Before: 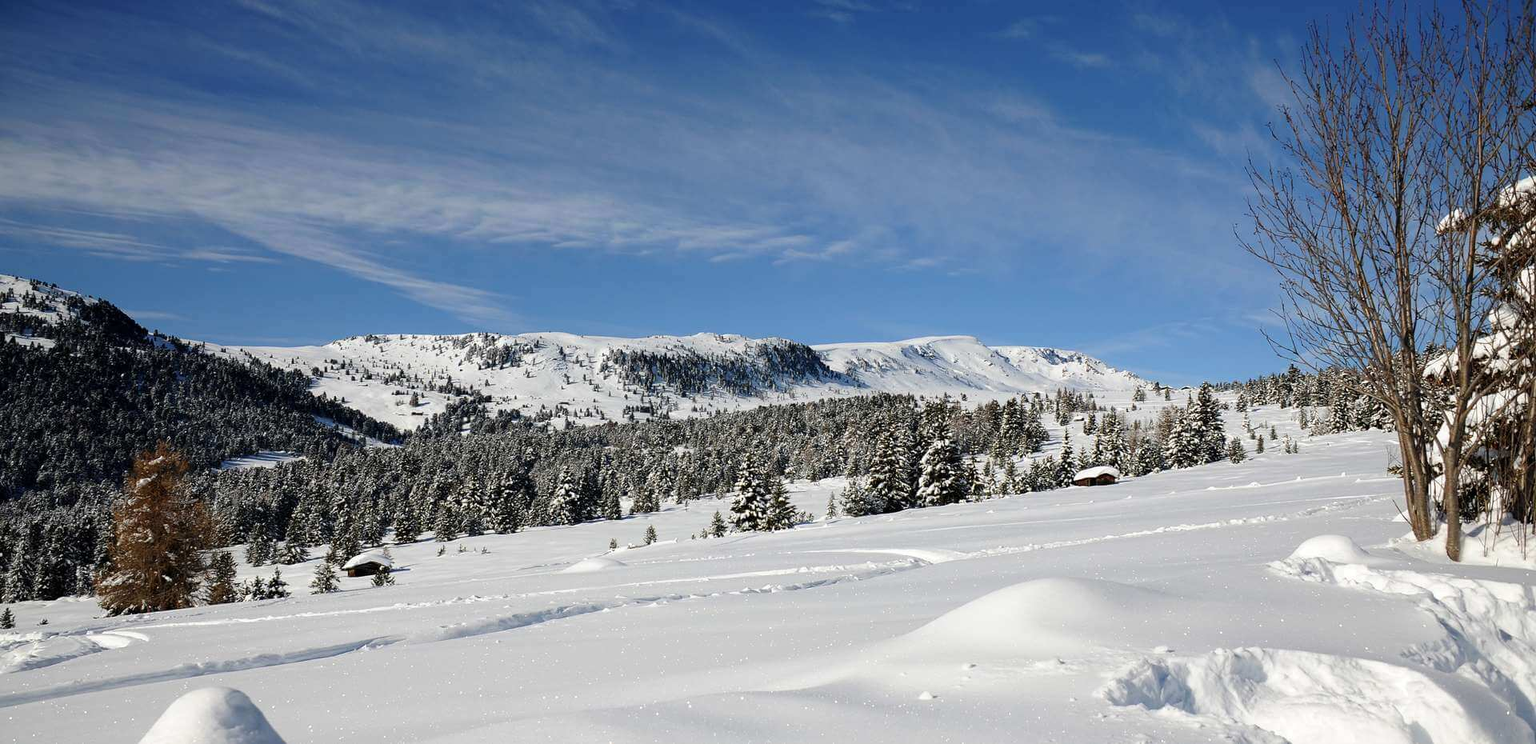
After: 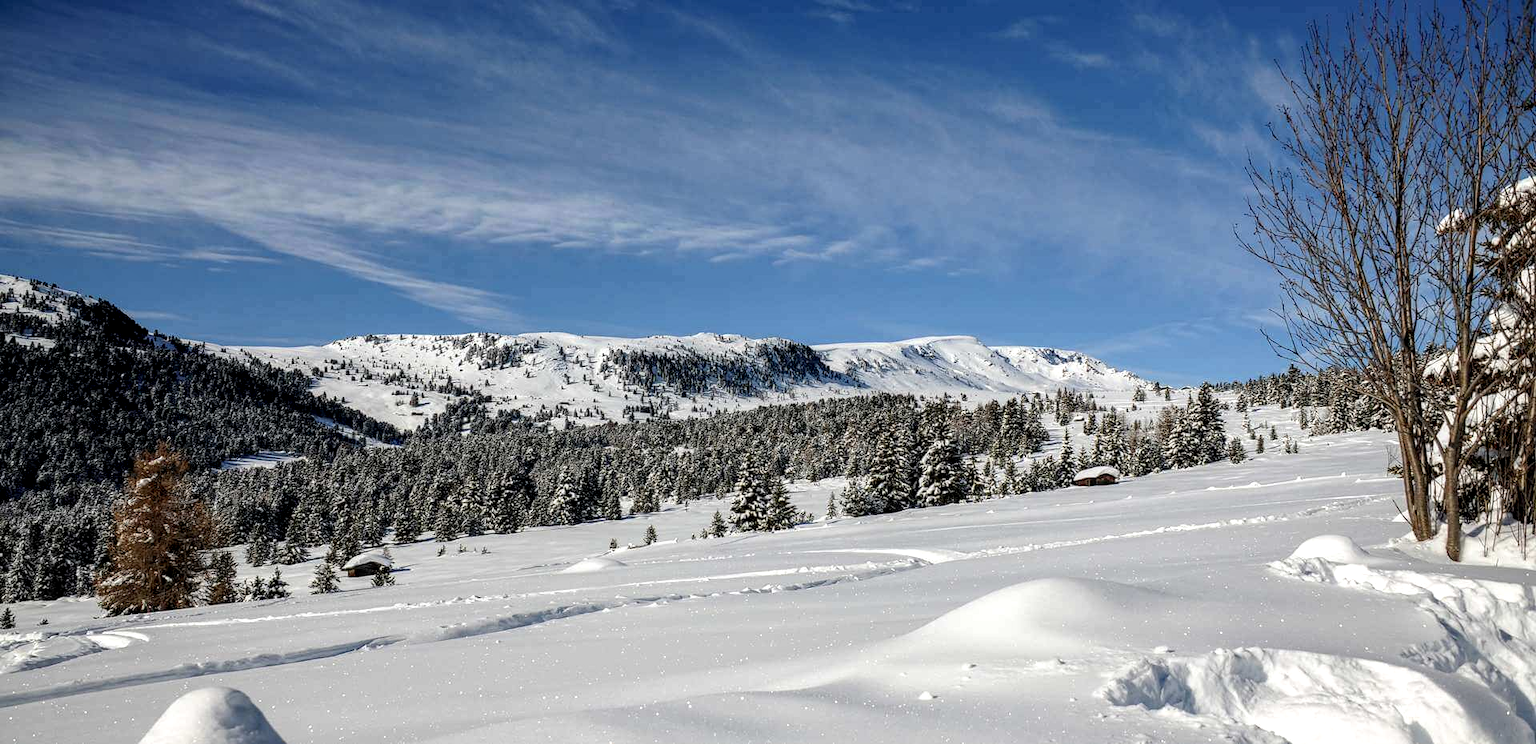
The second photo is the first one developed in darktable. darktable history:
local contrast: highlights 20%, detail 150%
